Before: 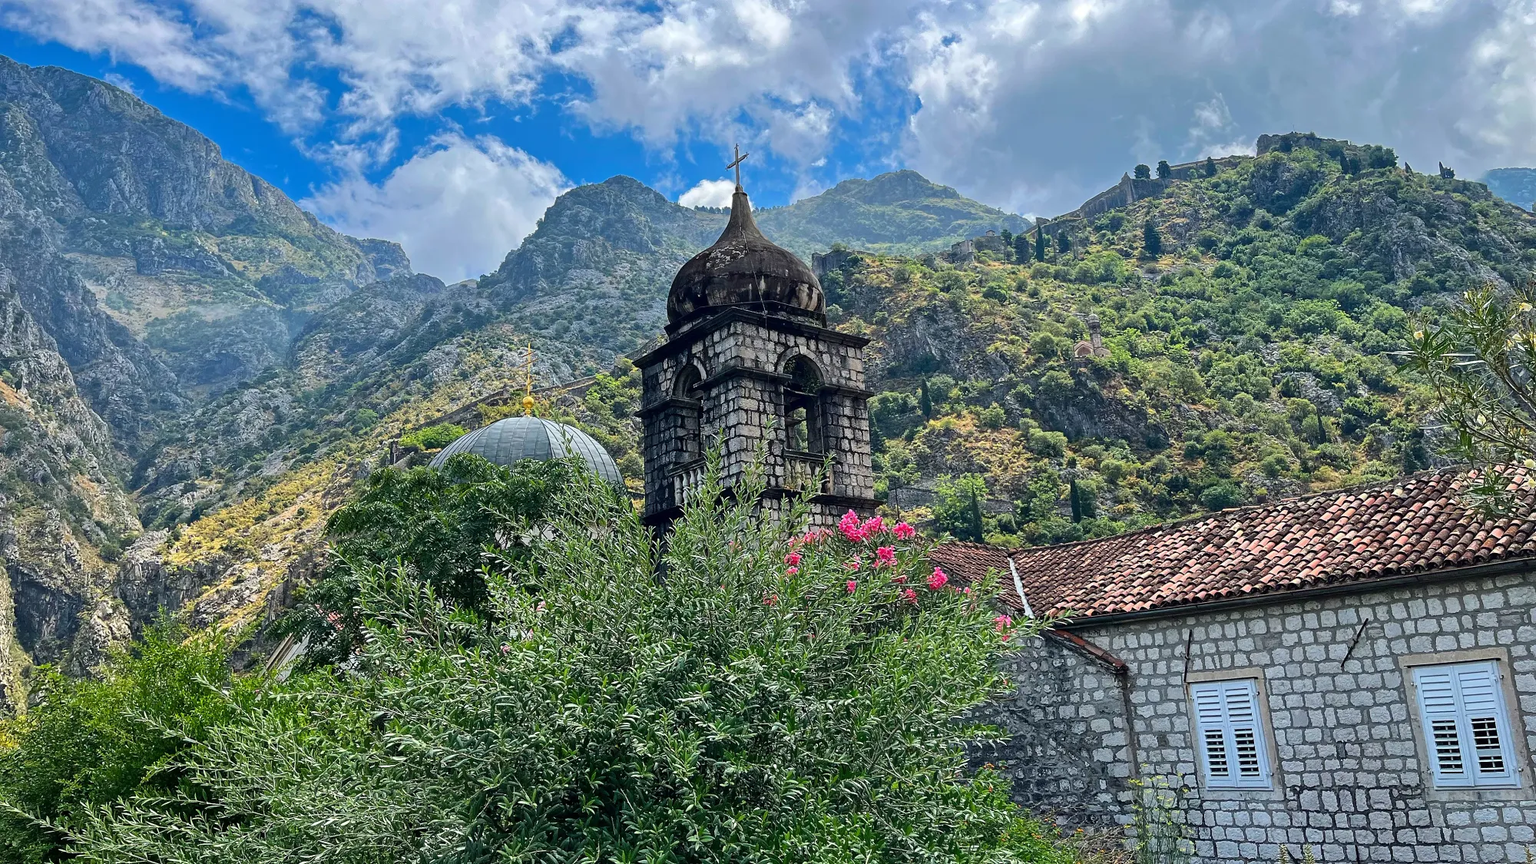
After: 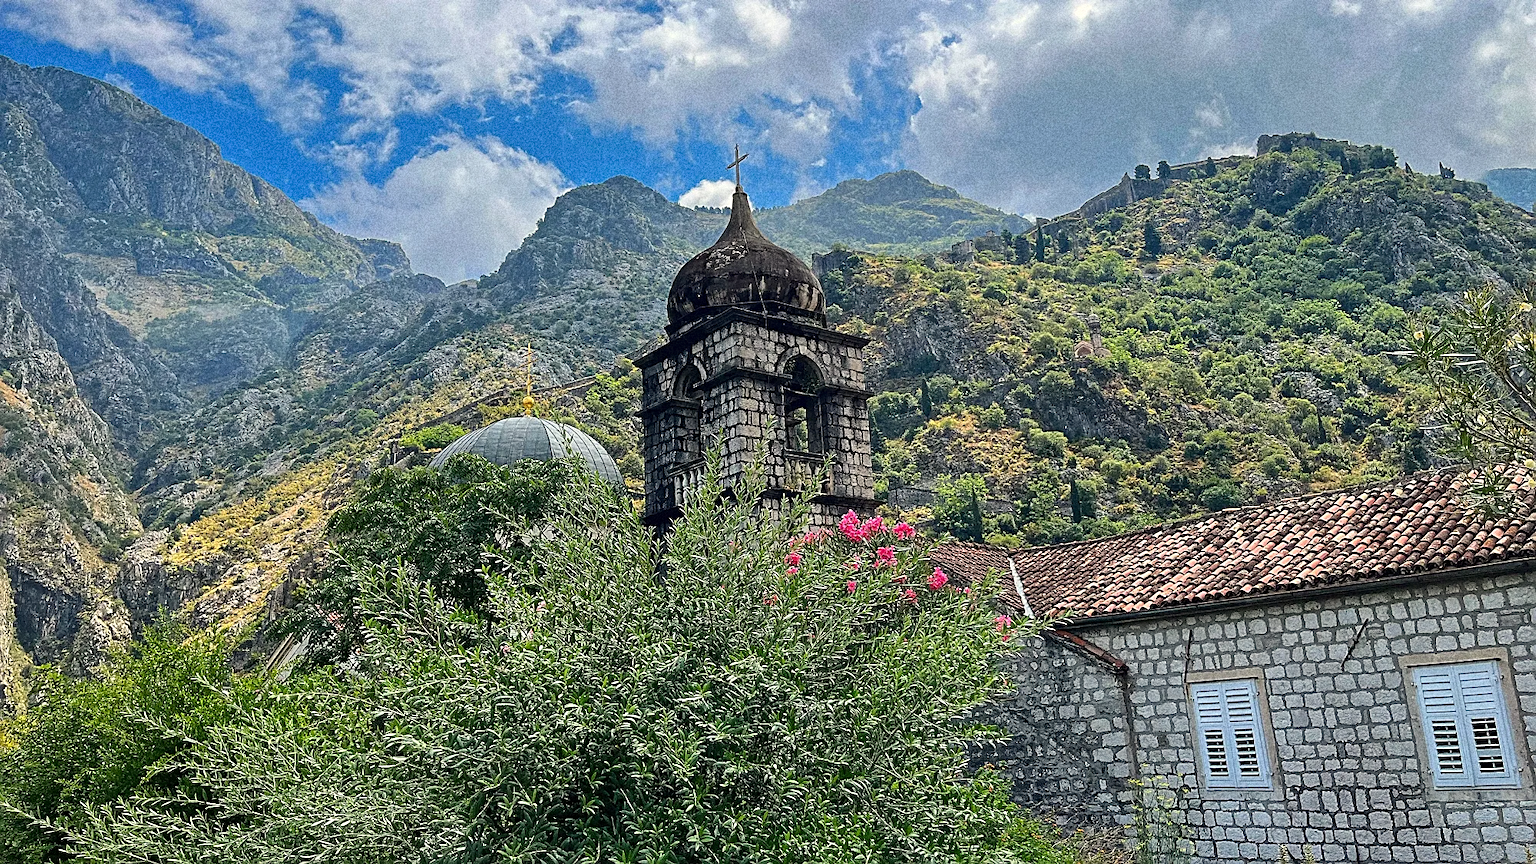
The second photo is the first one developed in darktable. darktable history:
grain: coarseness 14.49 ISO, strength 48.04%, mid-tones bias 35%
sharpen: on, module defaults
color calibration: x 0.334, y 0.349, temperature 5426 K
